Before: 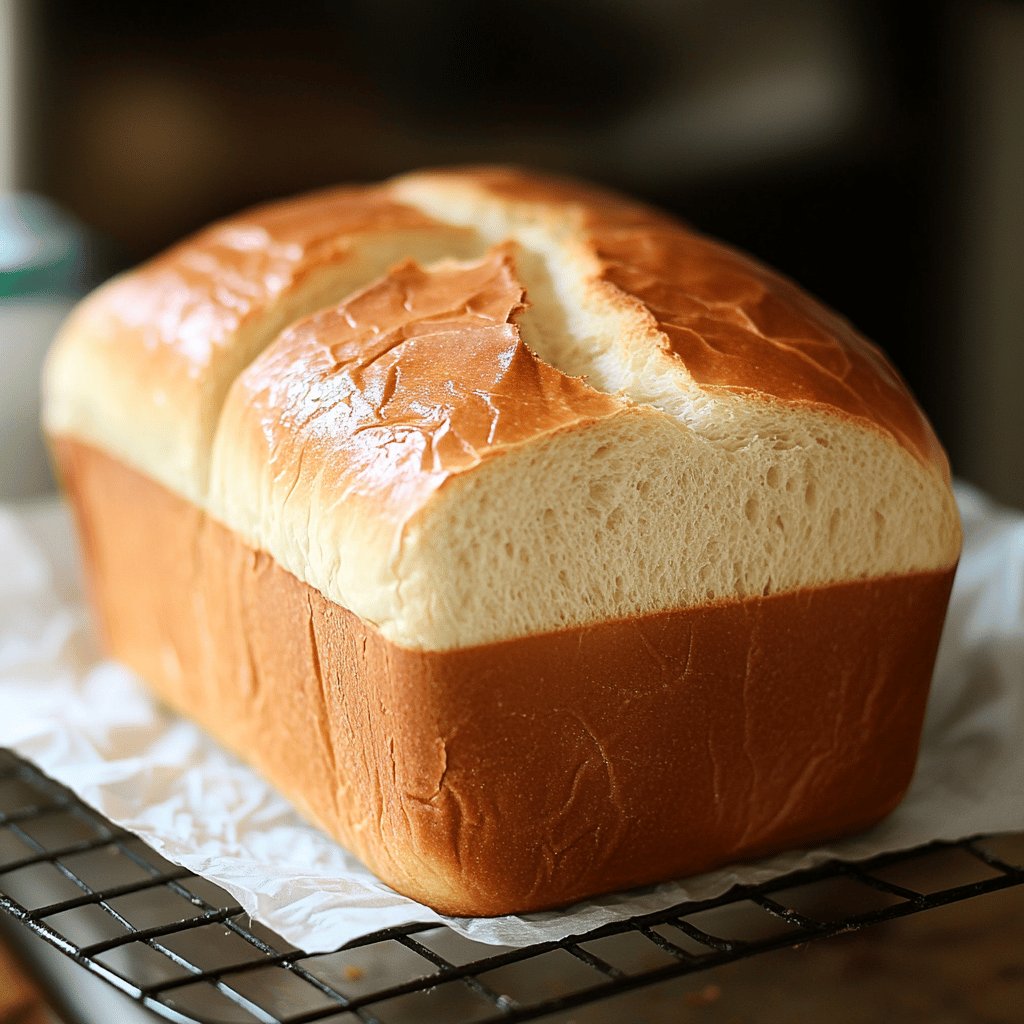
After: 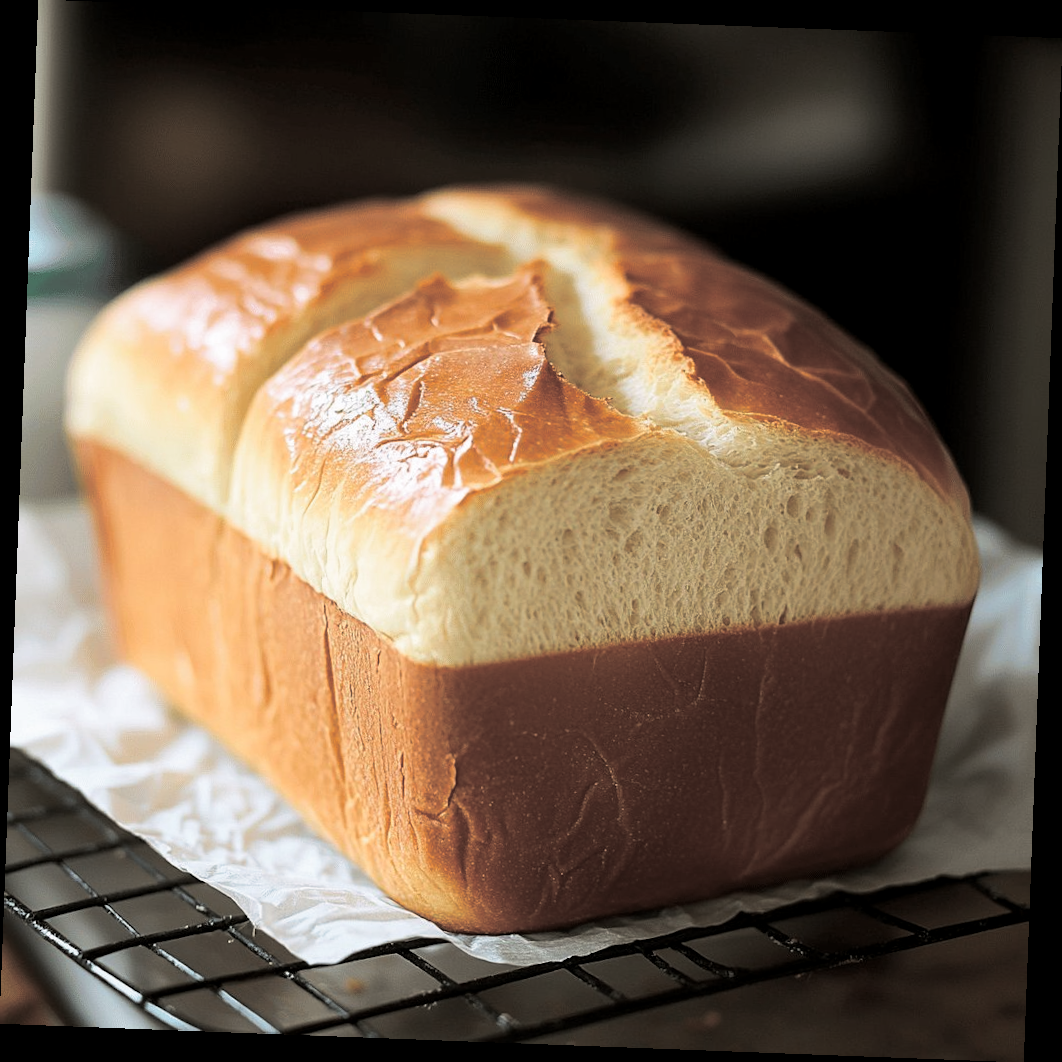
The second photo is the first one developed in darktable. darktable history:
rotate and perspective: rotation 2.17°, automatic cropping off
exposure: black level correction 0.002, compensate highlight preservation false
split-toning: shadows › hue 36°, shadows › saturation 0.05, highlights › hue 10.8°, highlights › saturation 0.15, compress 40%
